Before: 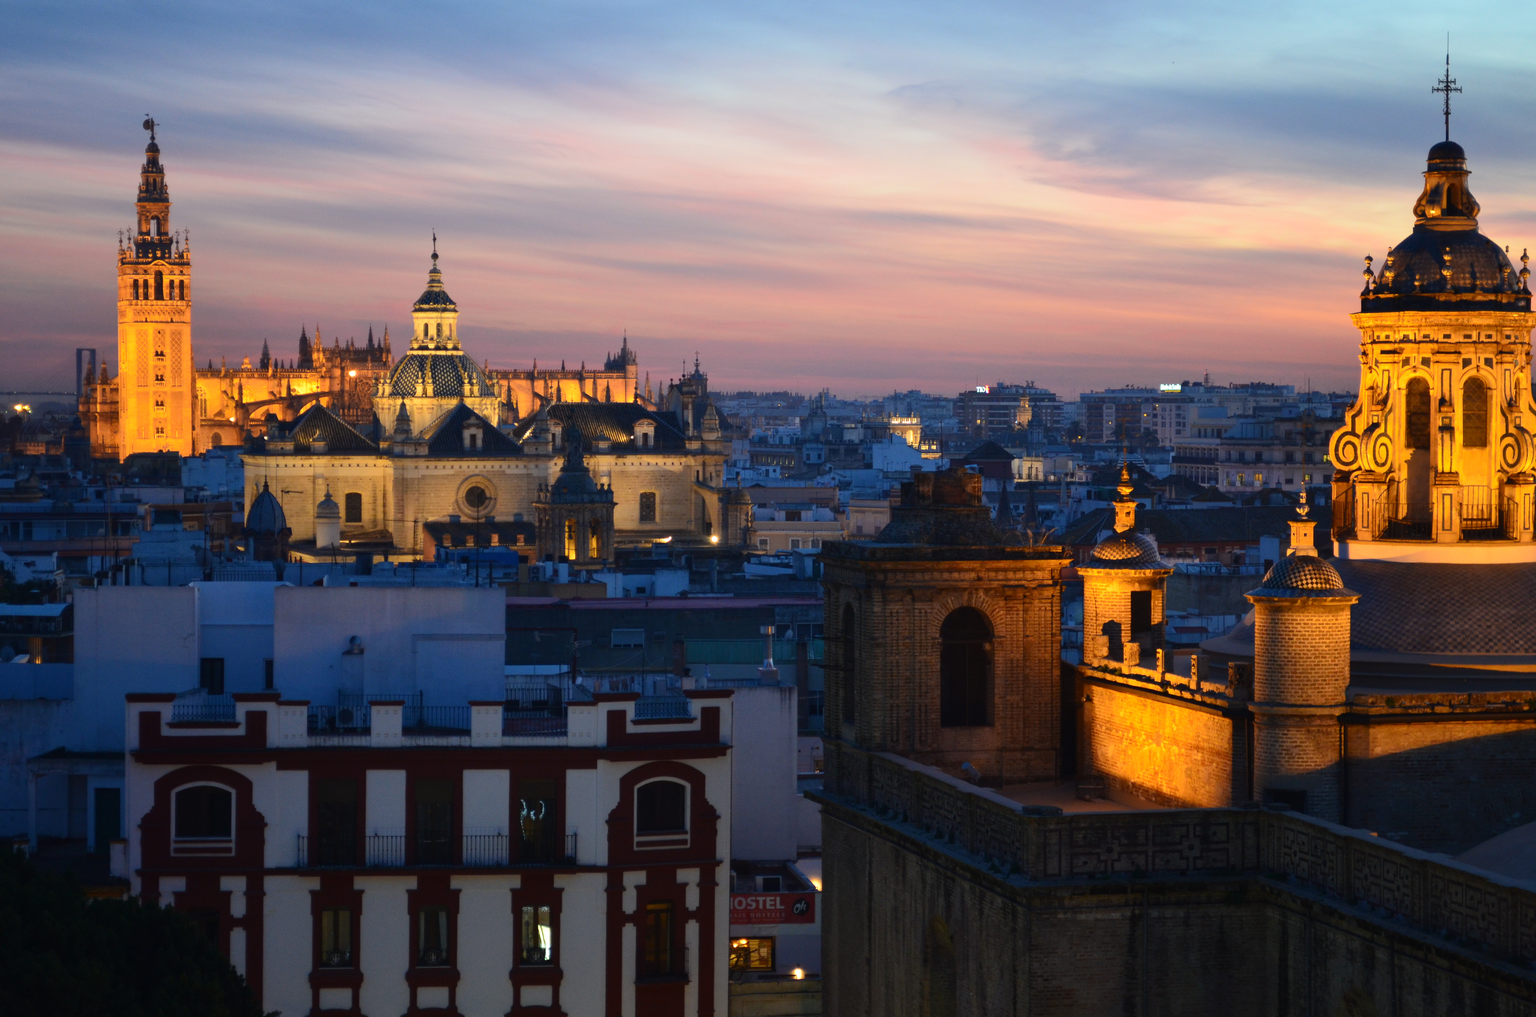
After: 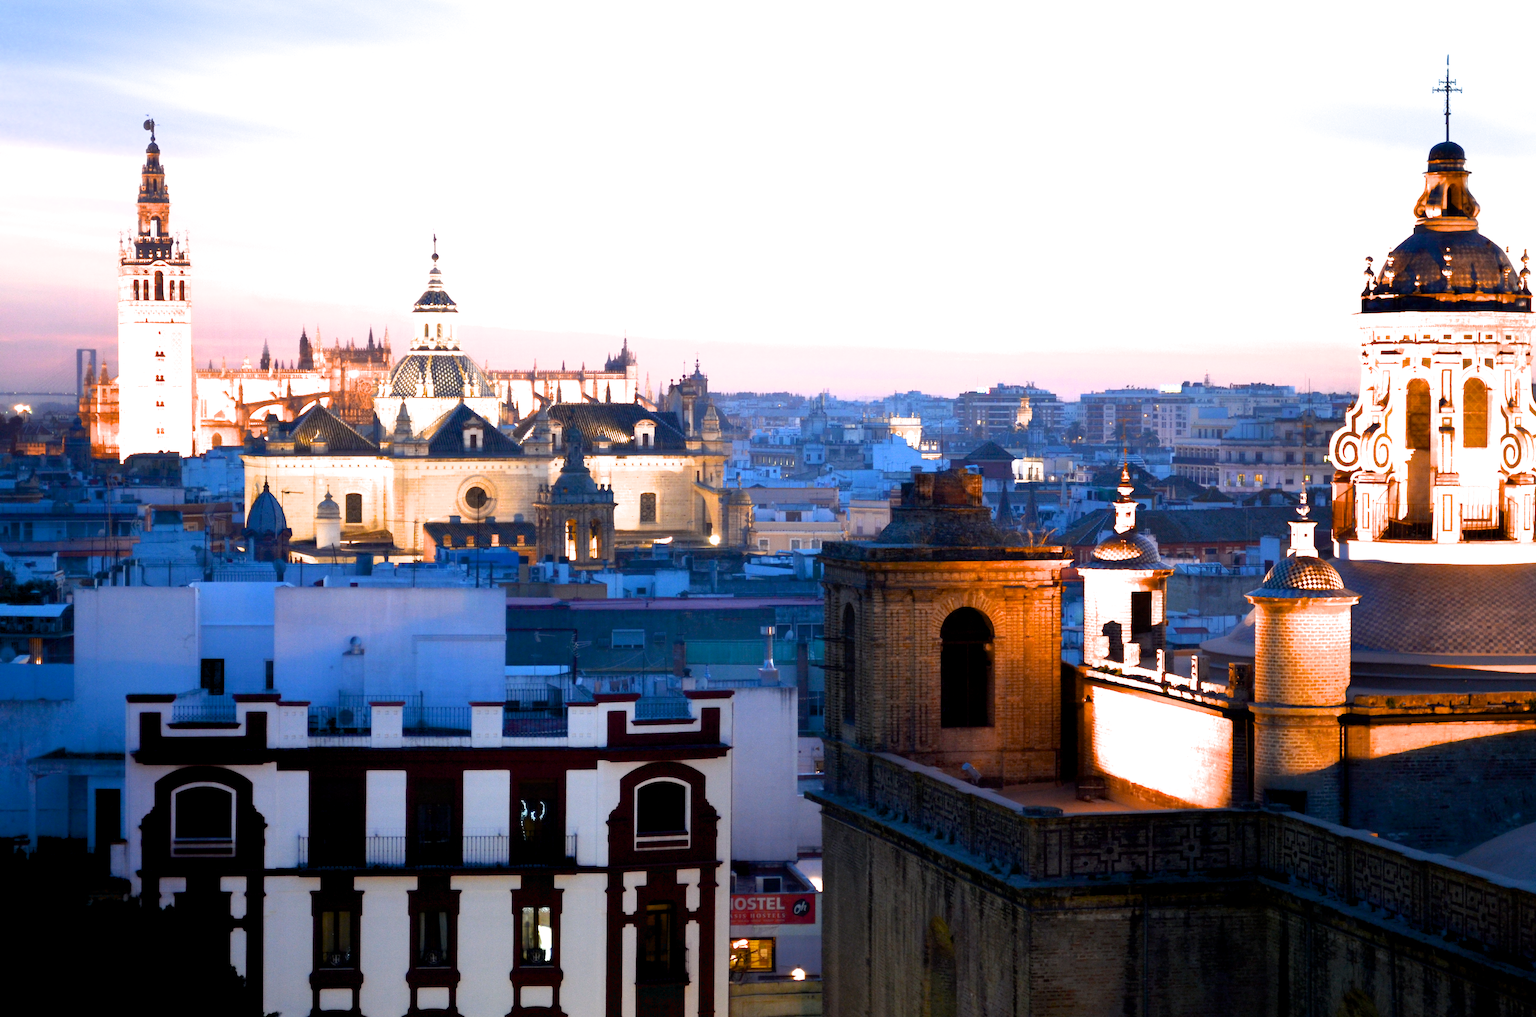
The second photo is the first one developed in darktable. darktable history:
contrast equalizer: octaves 7, y [[0.6 ×6], [0.55 ×6], [0 ×6], [0 ×6], [0 ×6]], mix -0.994
filmic rgb: black relative exposure -12.11 EV, white relative exposure 2.8 EV, target black luminance 0%, hardness 8.11, latitude 70.95%, contrast 1.138, highlights saturation mix 11.03%, shadows ↔ highlights balance -0.389%, color science v6 (2022), iterations of high-quality reconstruction 0
exposure: black level correction 0.005, exposure 2.084 EV, compensate highlight preservation false
